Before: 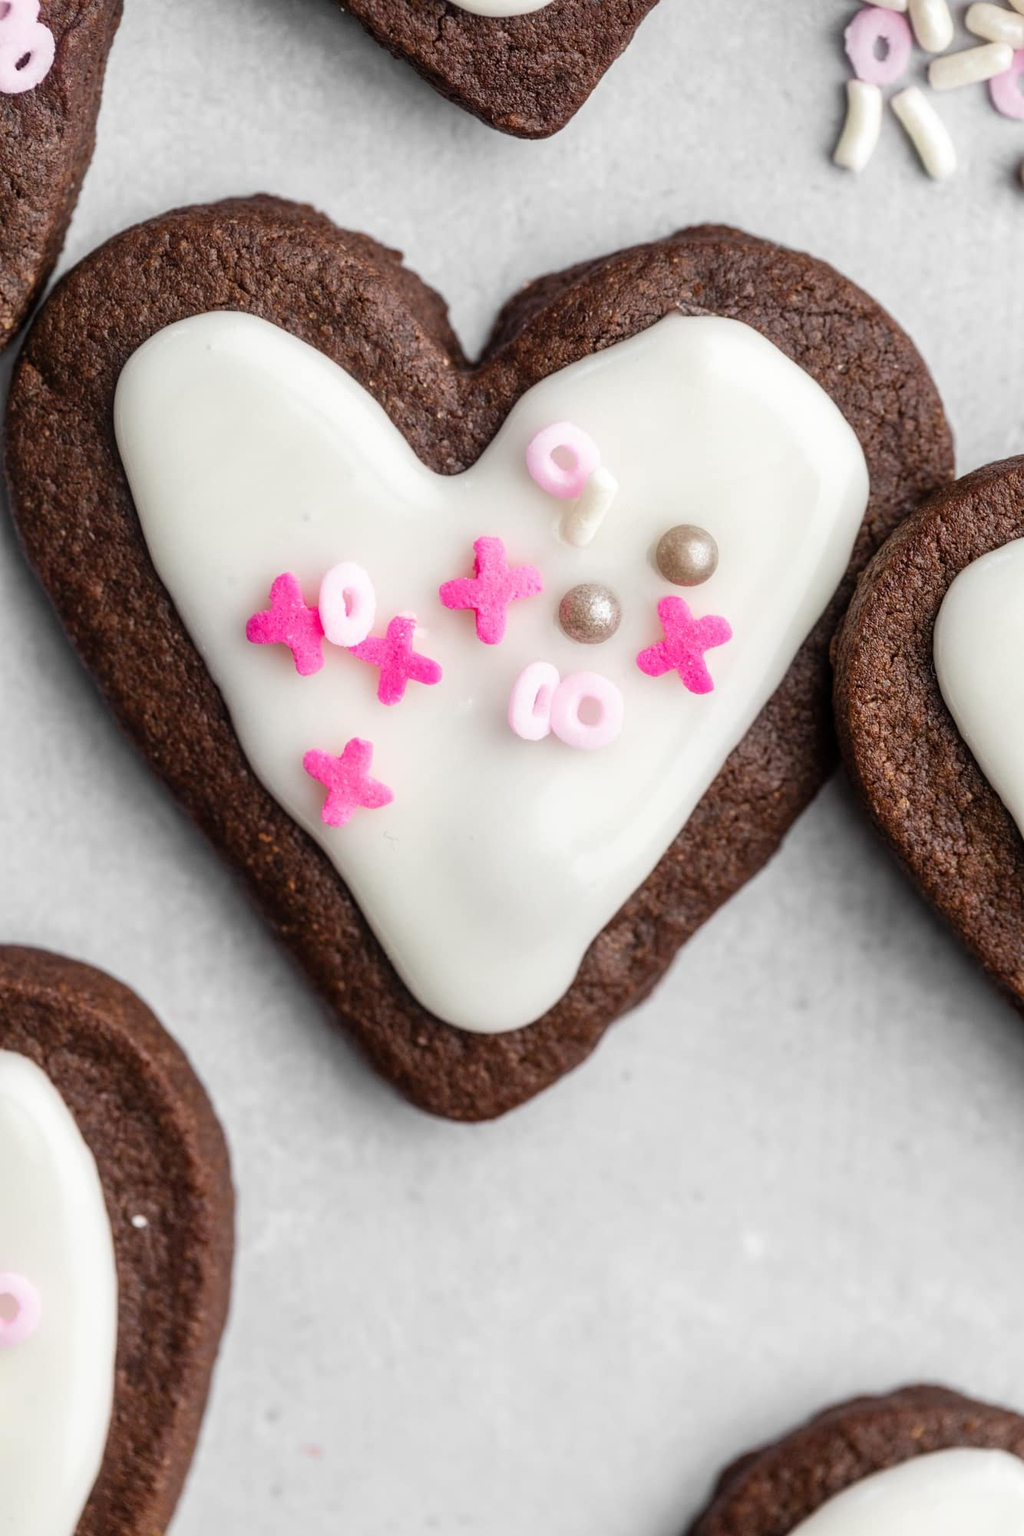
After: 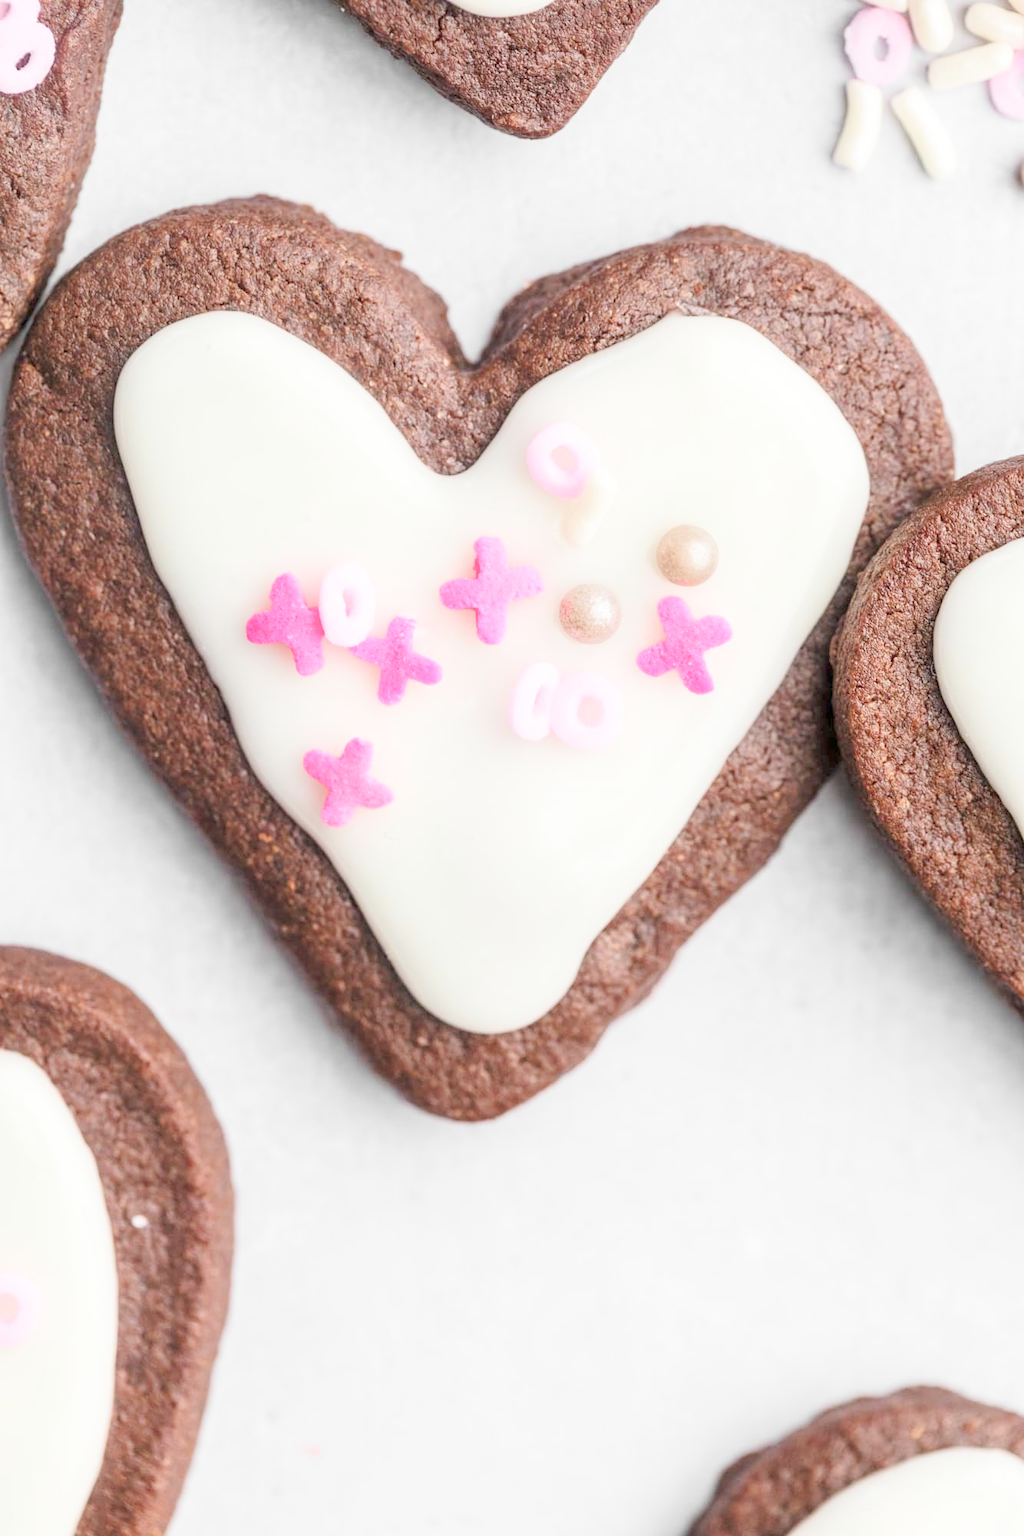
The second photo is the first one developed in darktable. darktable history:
filmic rgb: black relative exposure -13.89 EV, white relative exposure 7.94 EV, hardness 3.73, latitude 49.61%, contrast 0.511, iterations of high-quality reconstruction 10
shadows and highlights: shadows 1.19, highlights 39.22, shadows color adjustment 97.67%
exposure: exposure 1.153 EV, compensate highlight preservation false
levels: mode automatic, levels [0.055, 0.477, 0.9]
